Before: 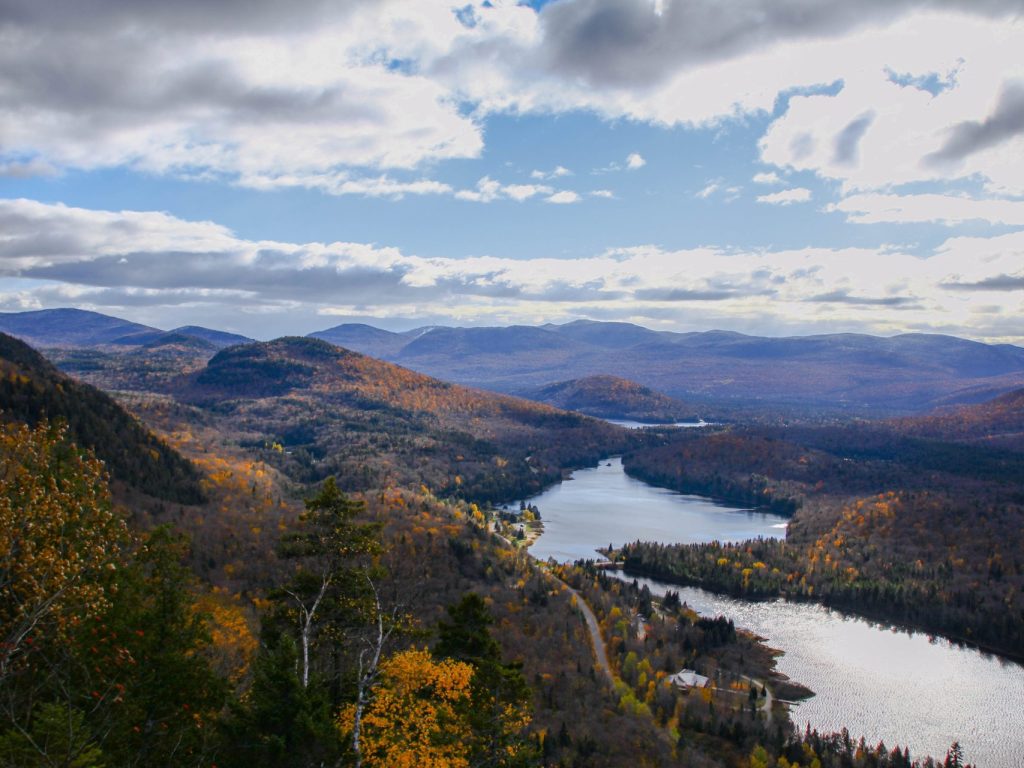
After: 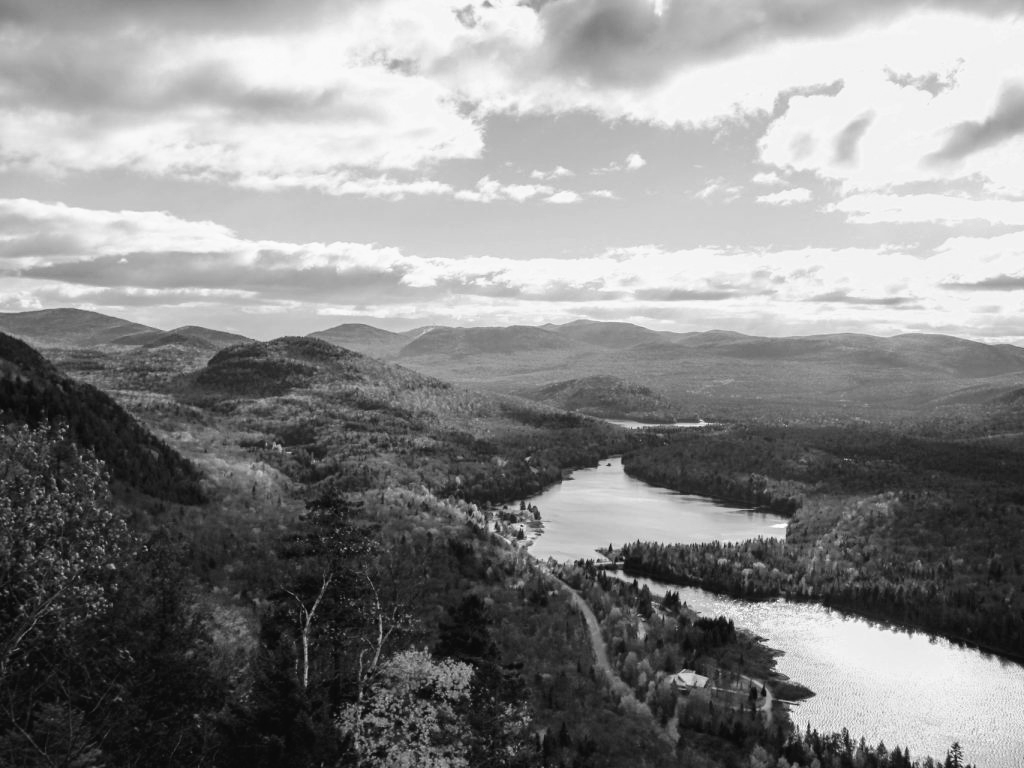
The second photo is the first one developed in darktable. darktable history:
color zones: curves: ch1 [(0, -0.394) (0.143, -0.394) (0.286, -0.394) (0.429, -0.392) (0.571, -0.391) (0.714, -0.391) (0.857, -0.391) (1, -0.394)]
tone curve: curves: ch0 [(0, 0) (0.003, 0.025) (0.011, 0.025) (0.025, 0.029) (0.044, 0.035) (0.069, 0.053) (0.1, 0.083) (0.136, 0.118) (0.177, 0.163) (0.224, 0.22) (0.277, 0.295) (0.335, 0.371) (0.399, 0.444) (0.468, 0.524) (0.543, 0.618) (0.623, 0.702) (0.709, 0.79) (0.801, 0.89) (0.898, 0.973) (1, 1)], preserve colors none
